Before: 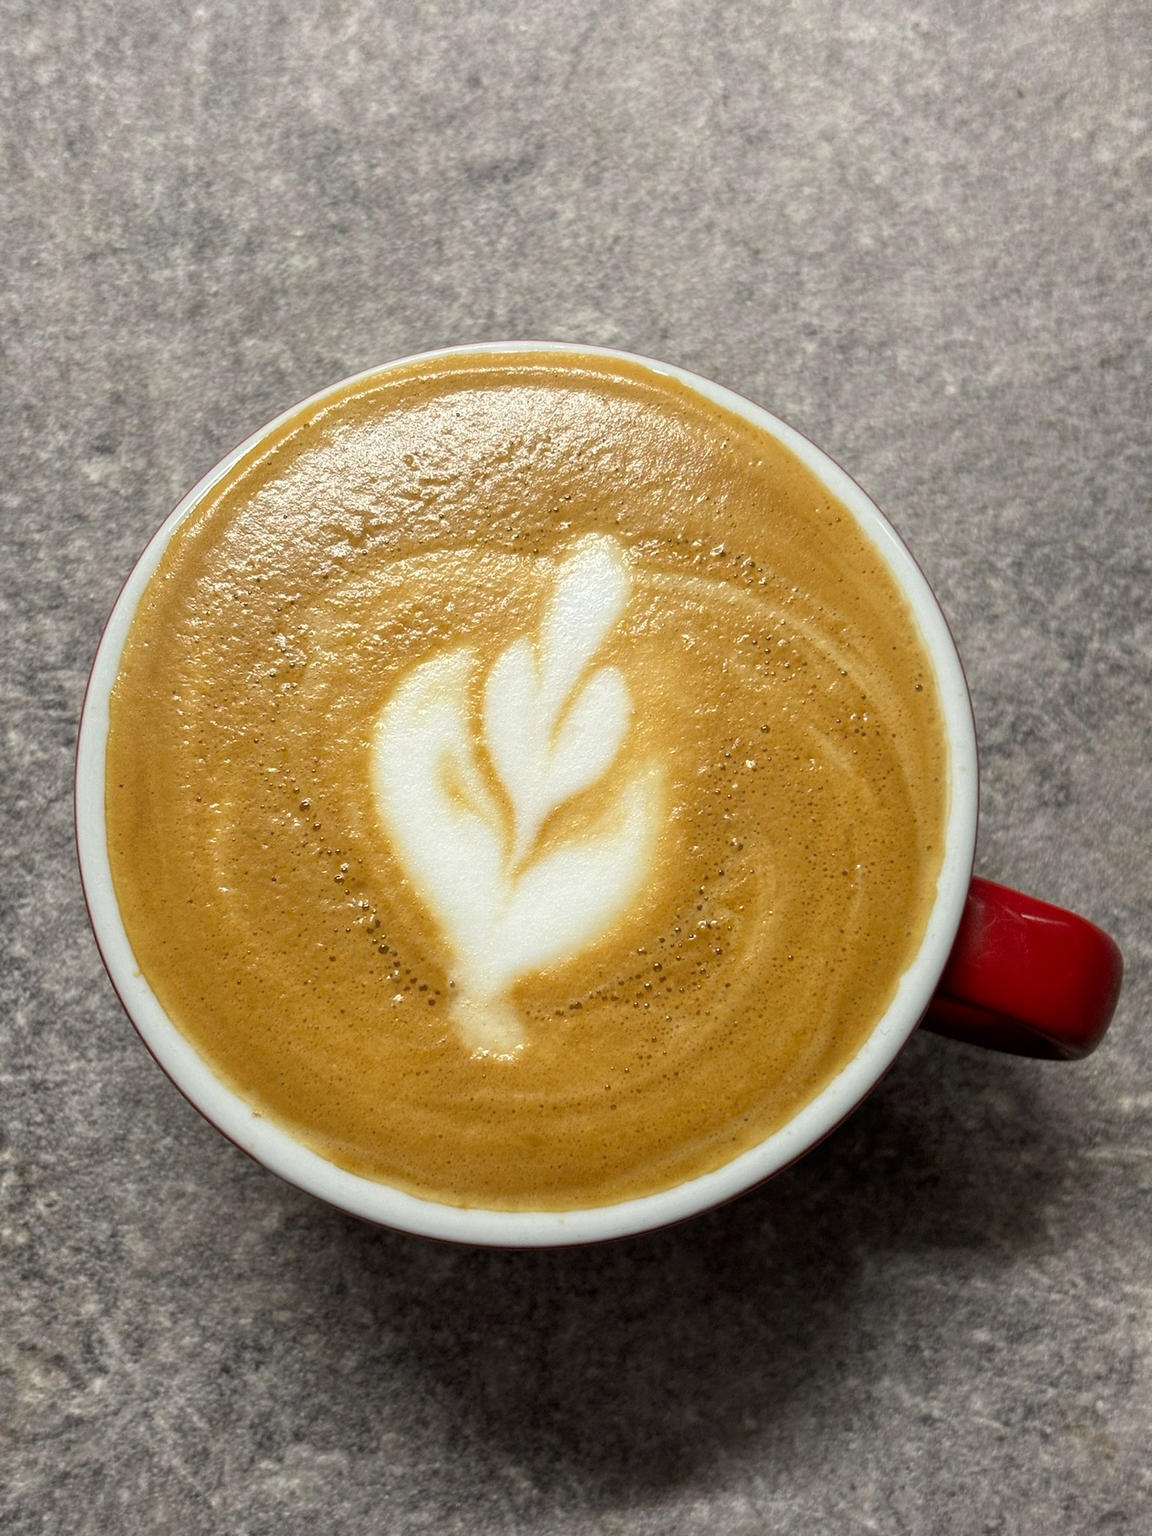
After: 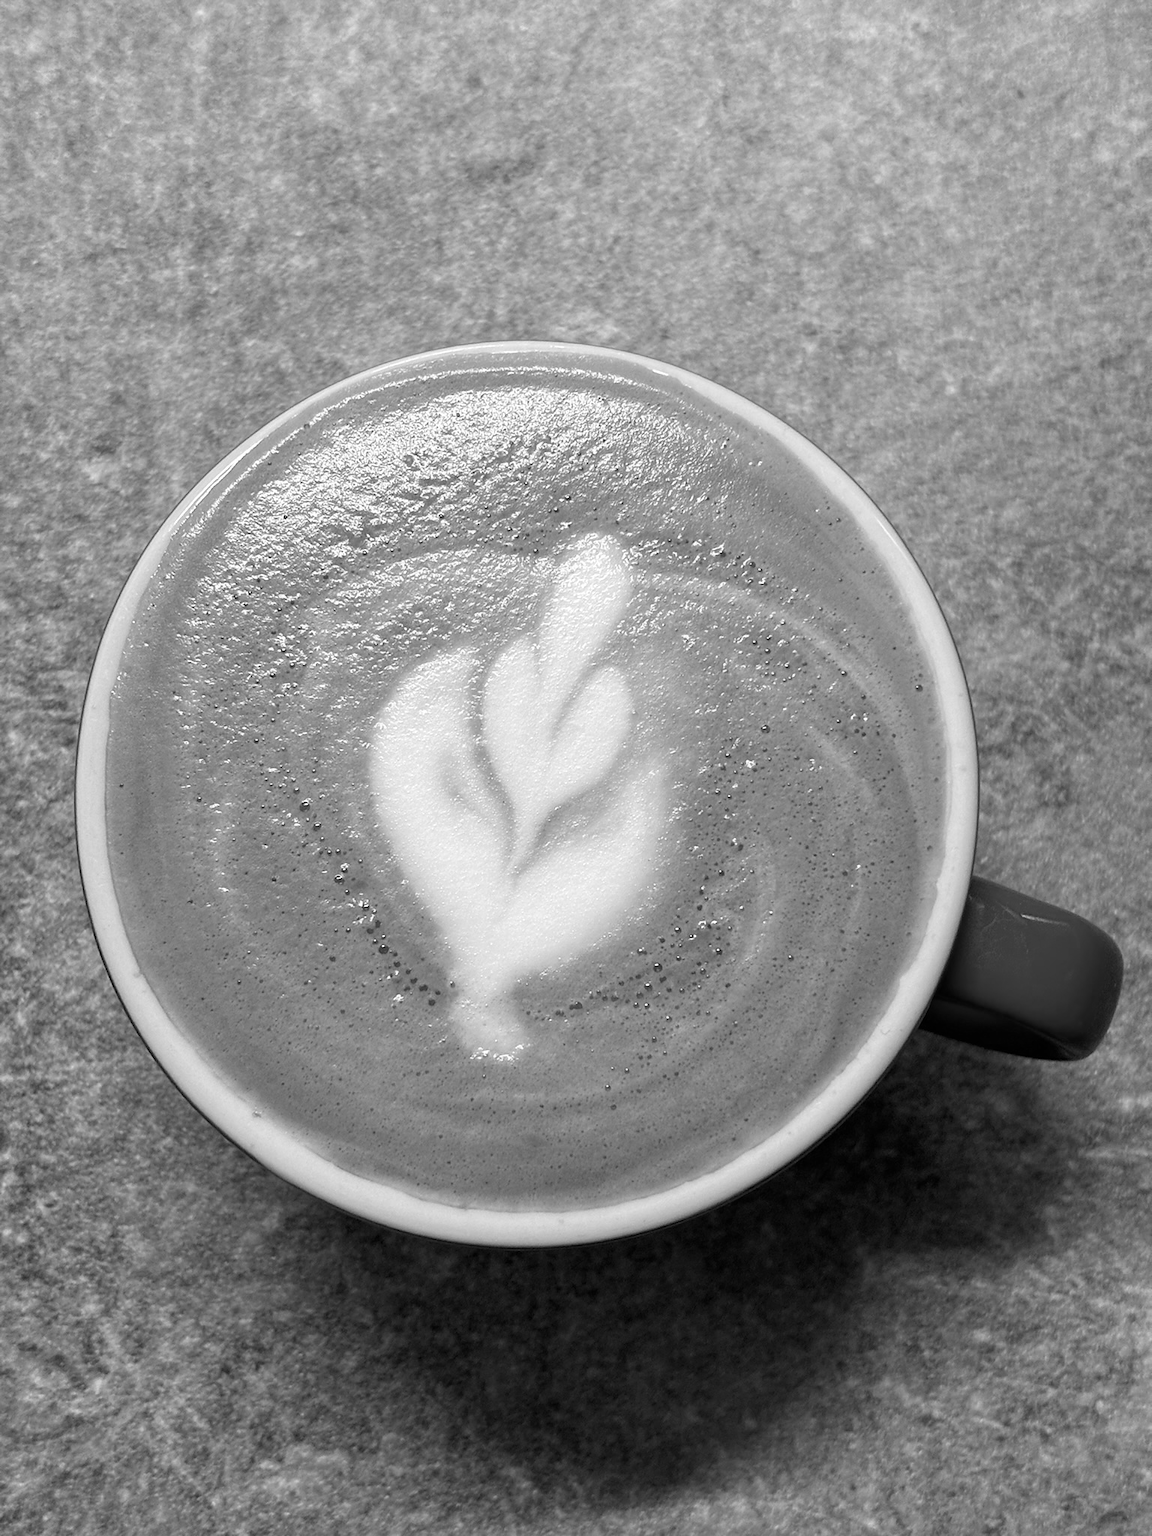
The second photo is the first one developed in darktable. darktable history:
sharpen: radius 1.559, amount 0.373, threshold 1.271
monochrome: on, module defaults
